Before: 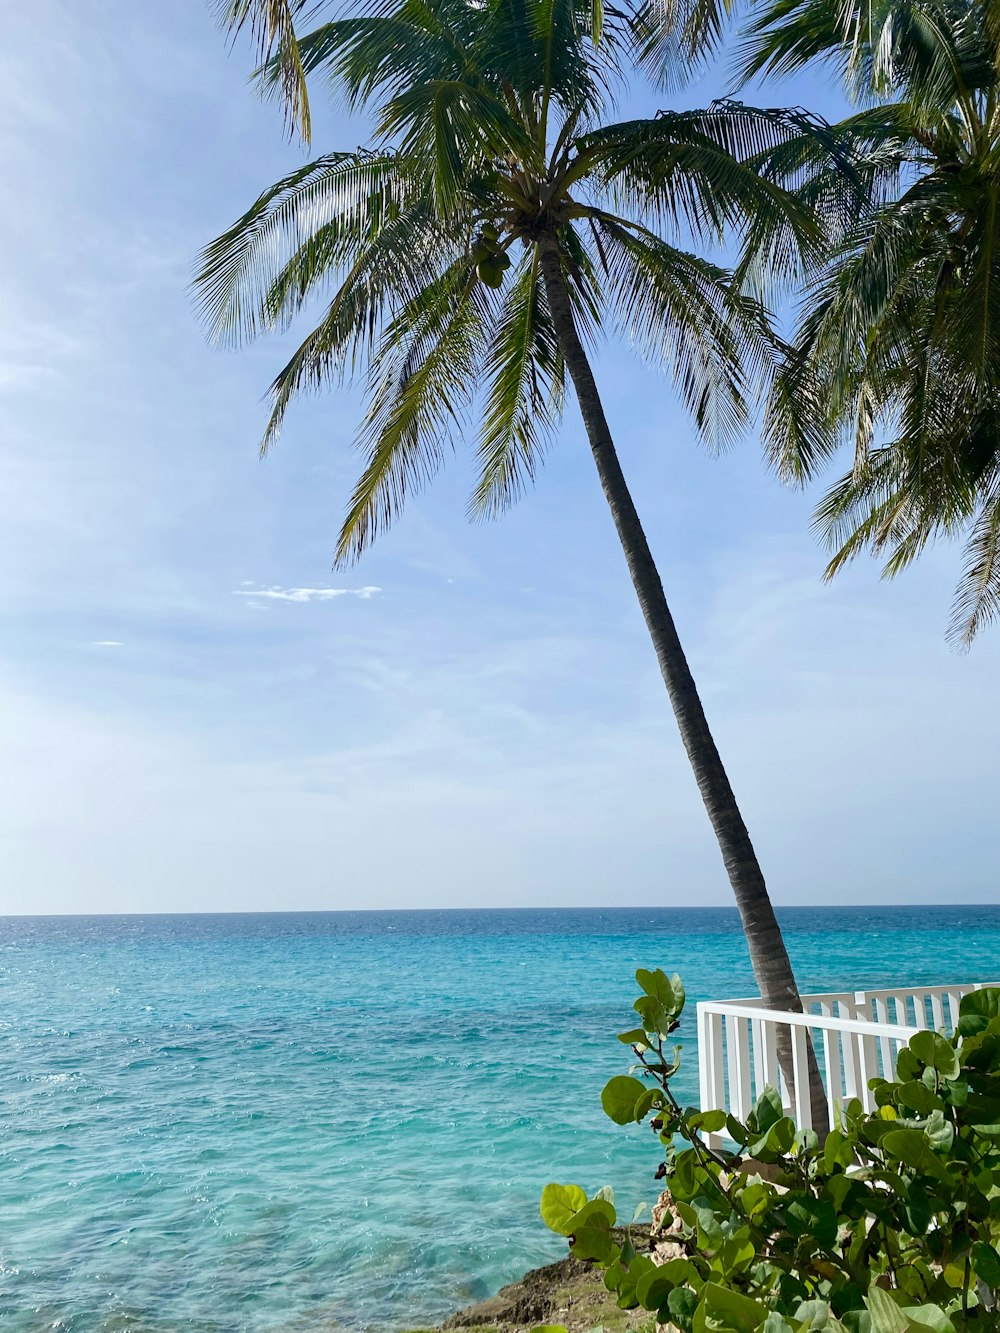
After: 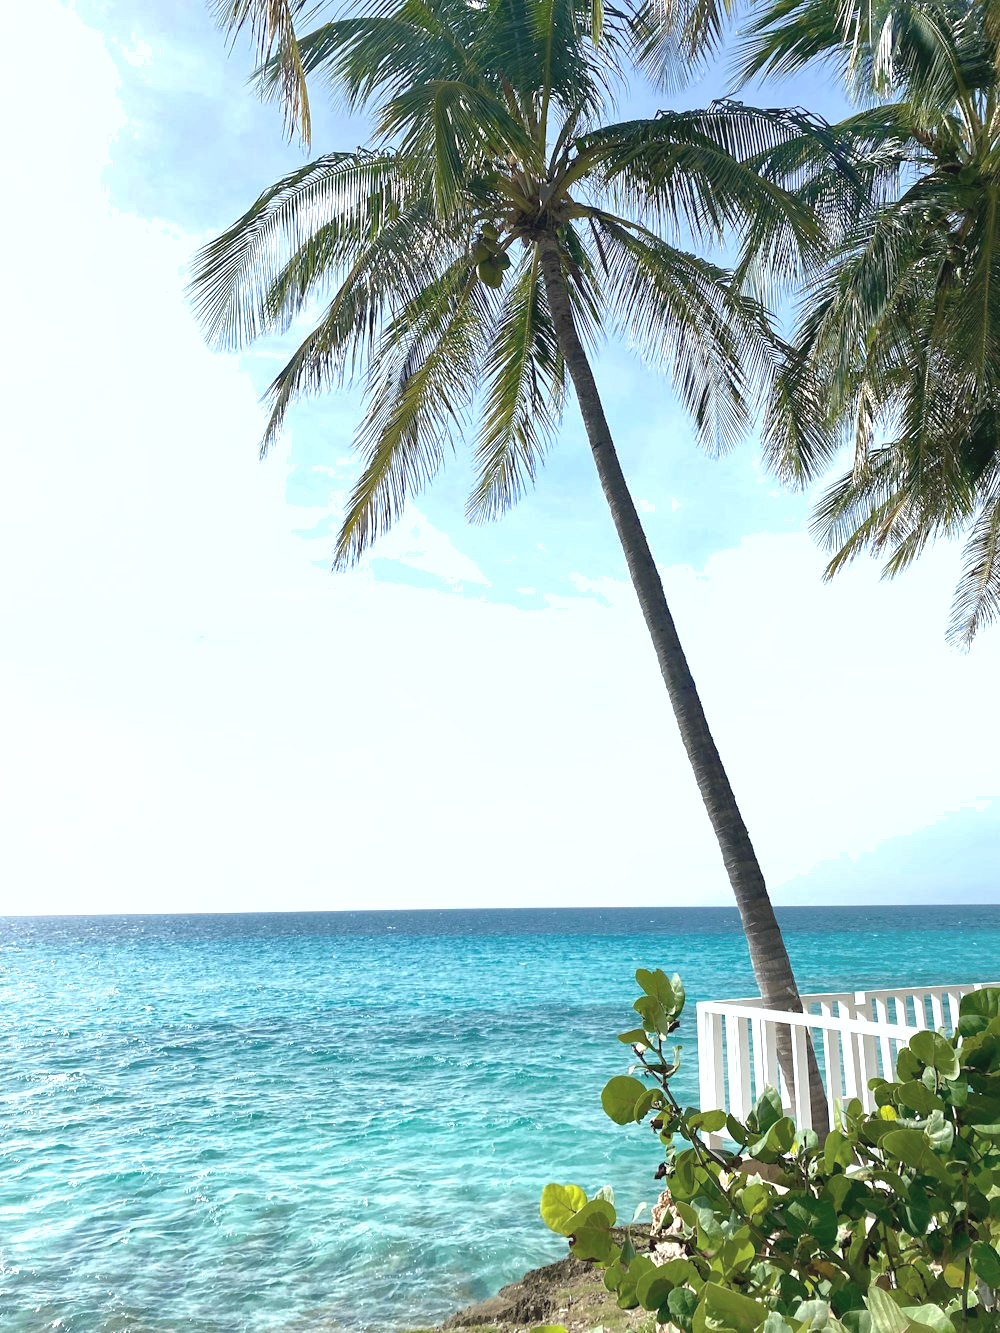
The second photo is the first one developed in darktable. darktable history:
contrast brightness saturation: contrast -0.05, saturation -0.41
shadows and highlights: on, module defaults
exposure: exposure 1 EV, compensate highlight preservation false
